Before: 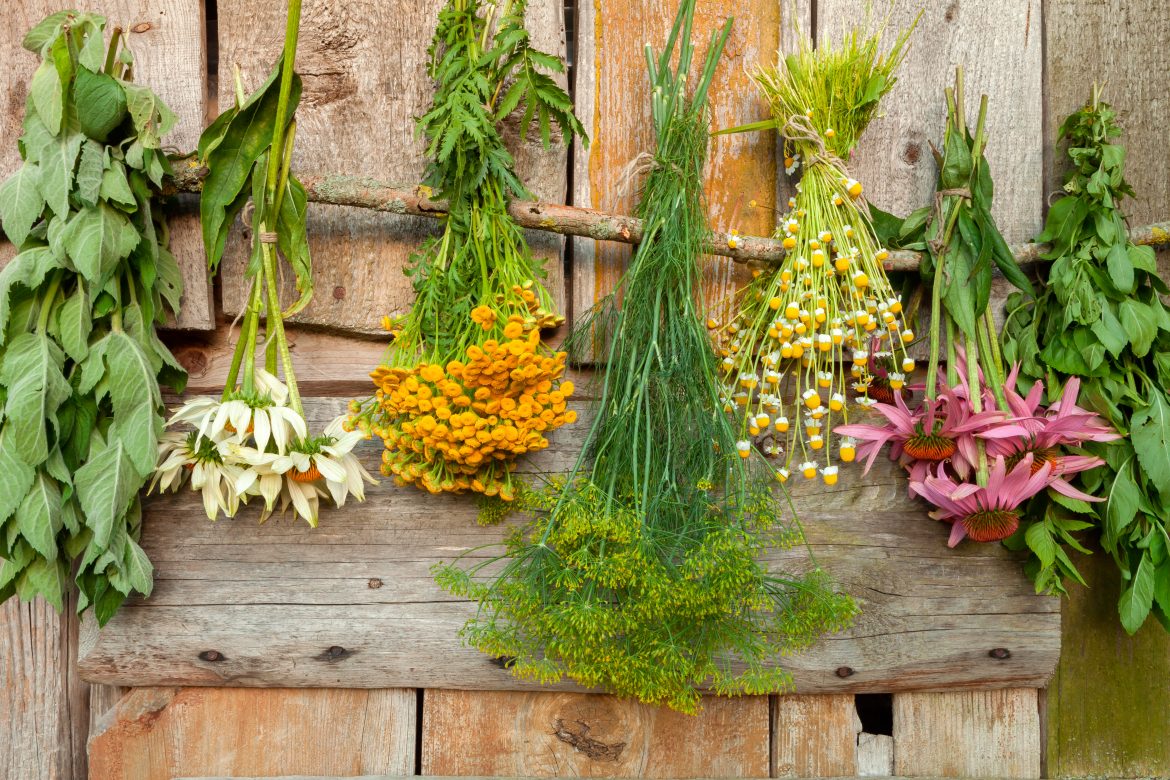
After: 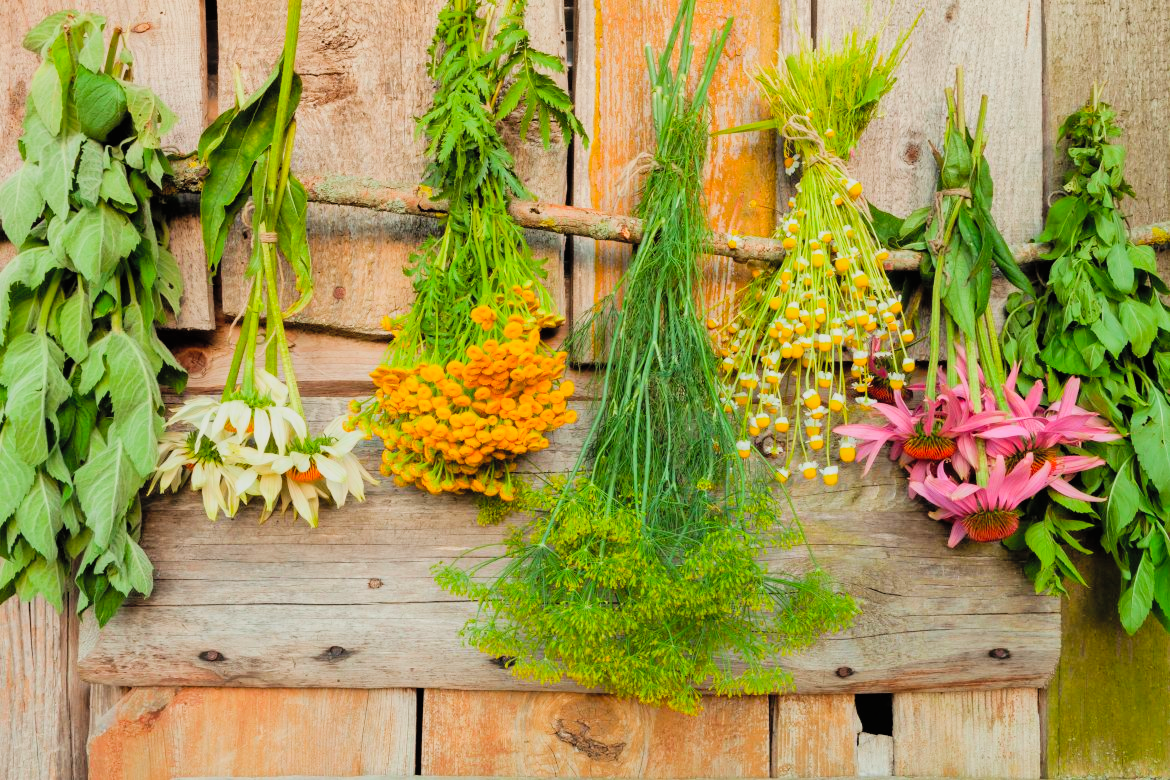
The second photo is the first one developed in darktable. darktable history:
filmic rgb: black relative exposure -7.65 EV, white relative exposure 4.56 EV, hardness 3.61, contrast 1.05
contrast brightness saturation: contrast 0.07, brightness 0.18, saturation 0.4
